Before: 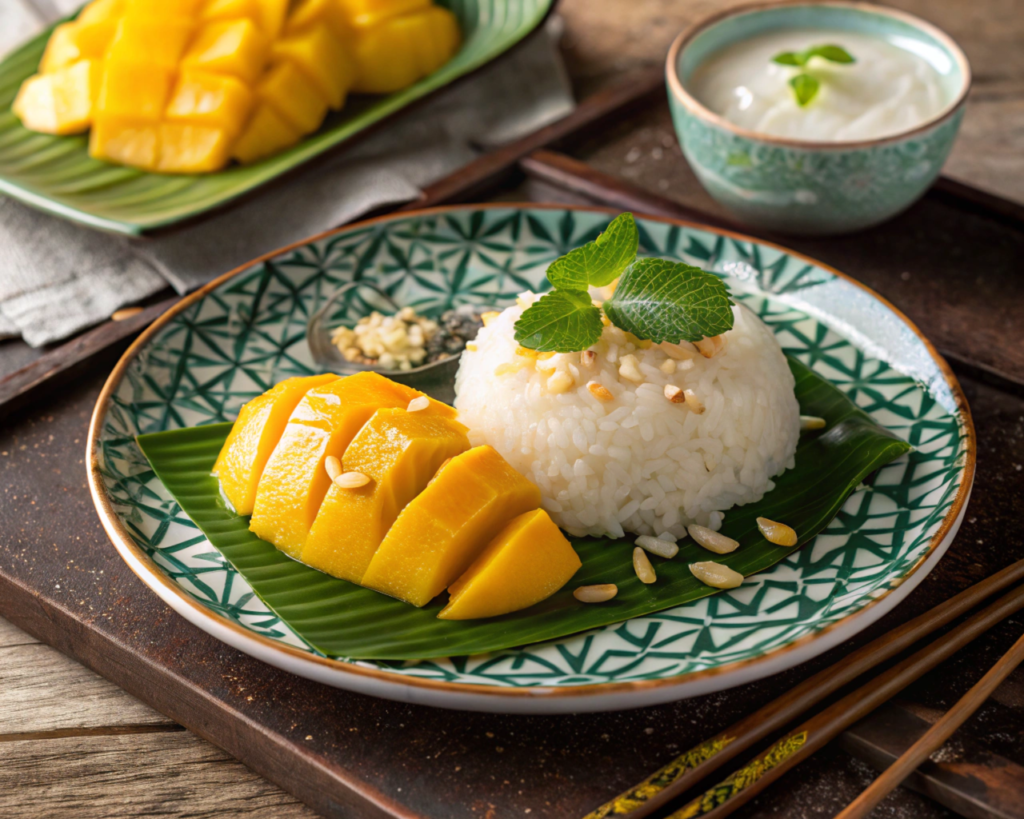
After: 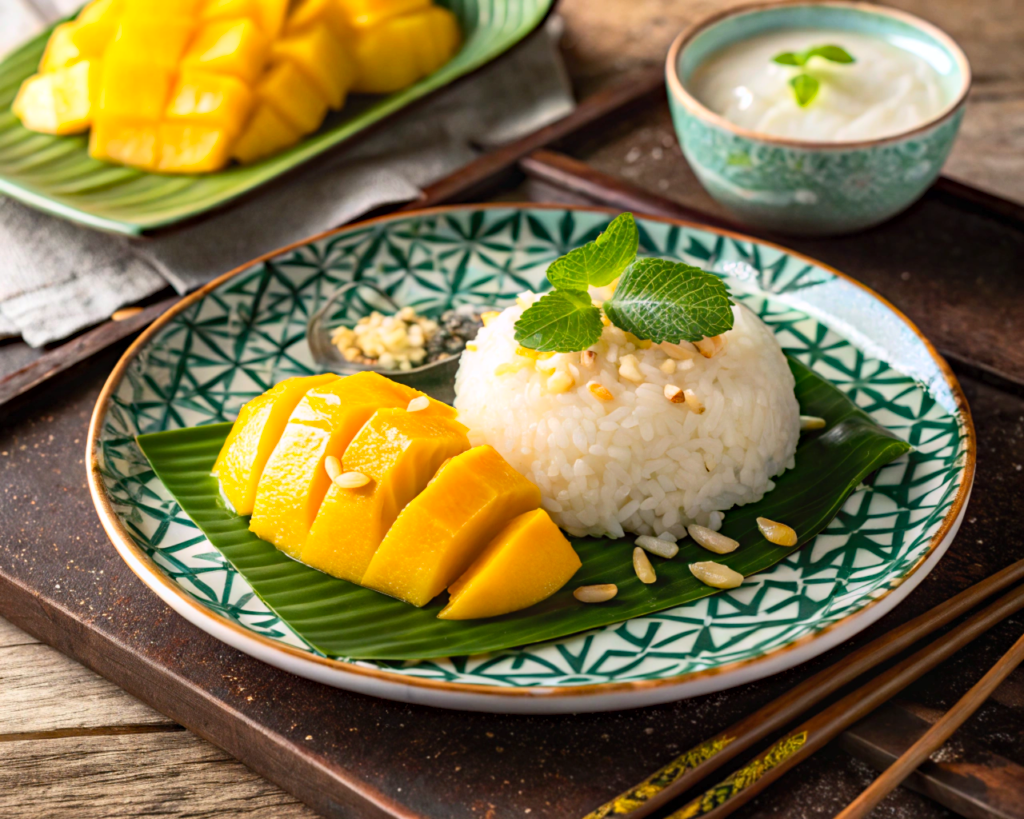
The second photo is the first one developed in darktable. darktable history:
contrast brightness saturation: contrast 0.2, brightness 0.15, saturation 0.14
haze removal: compatibility mode true, adaptive false
